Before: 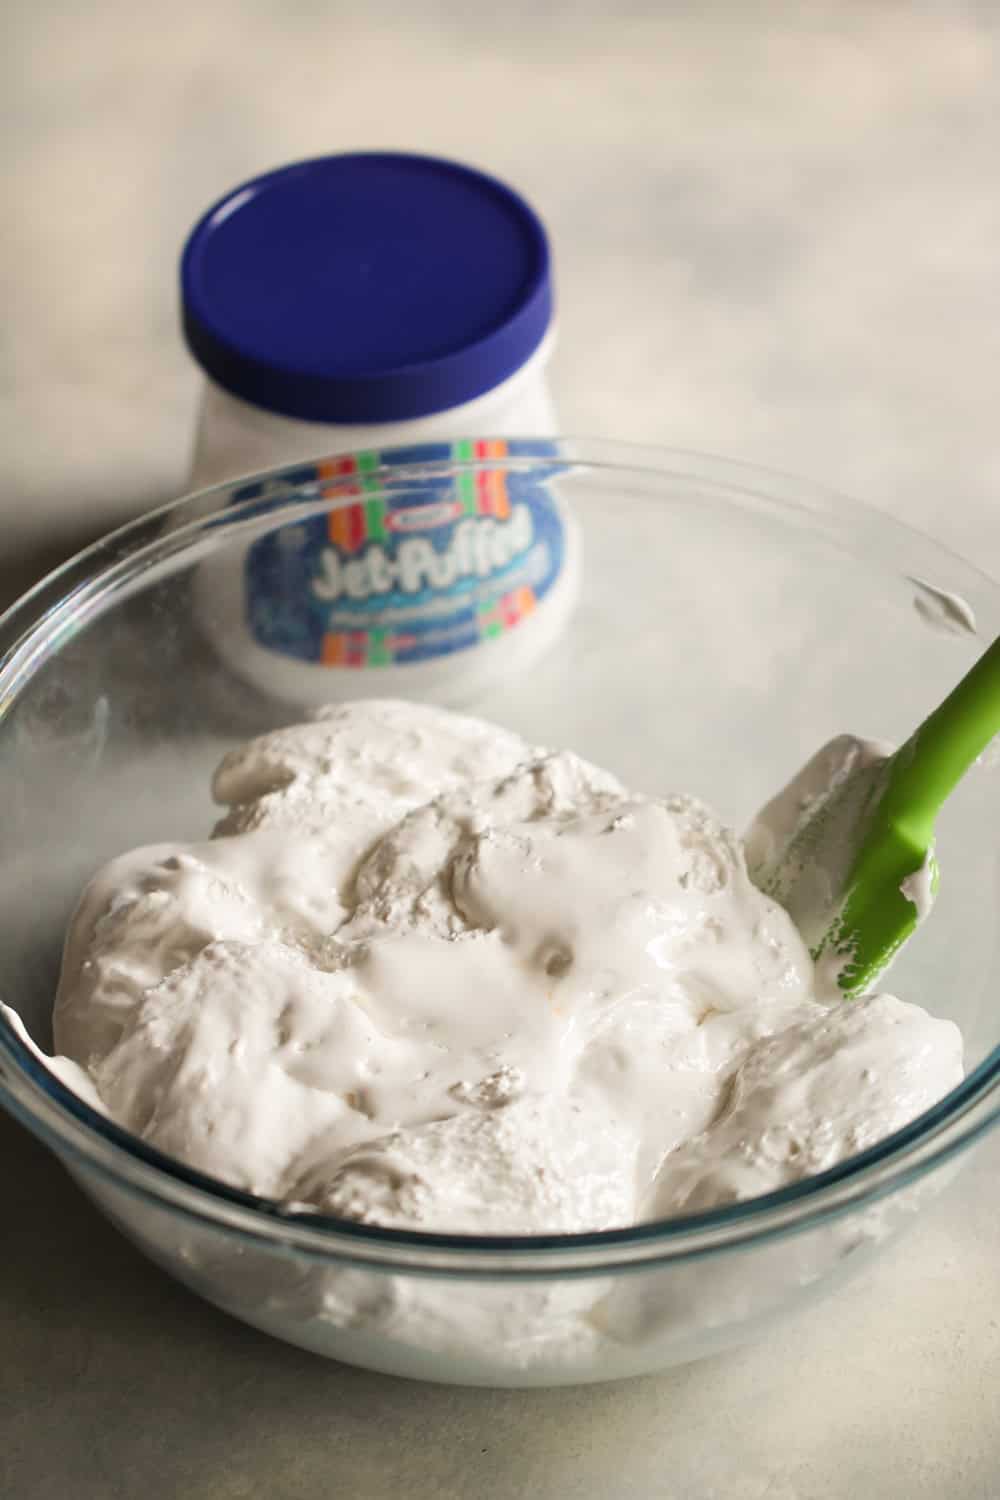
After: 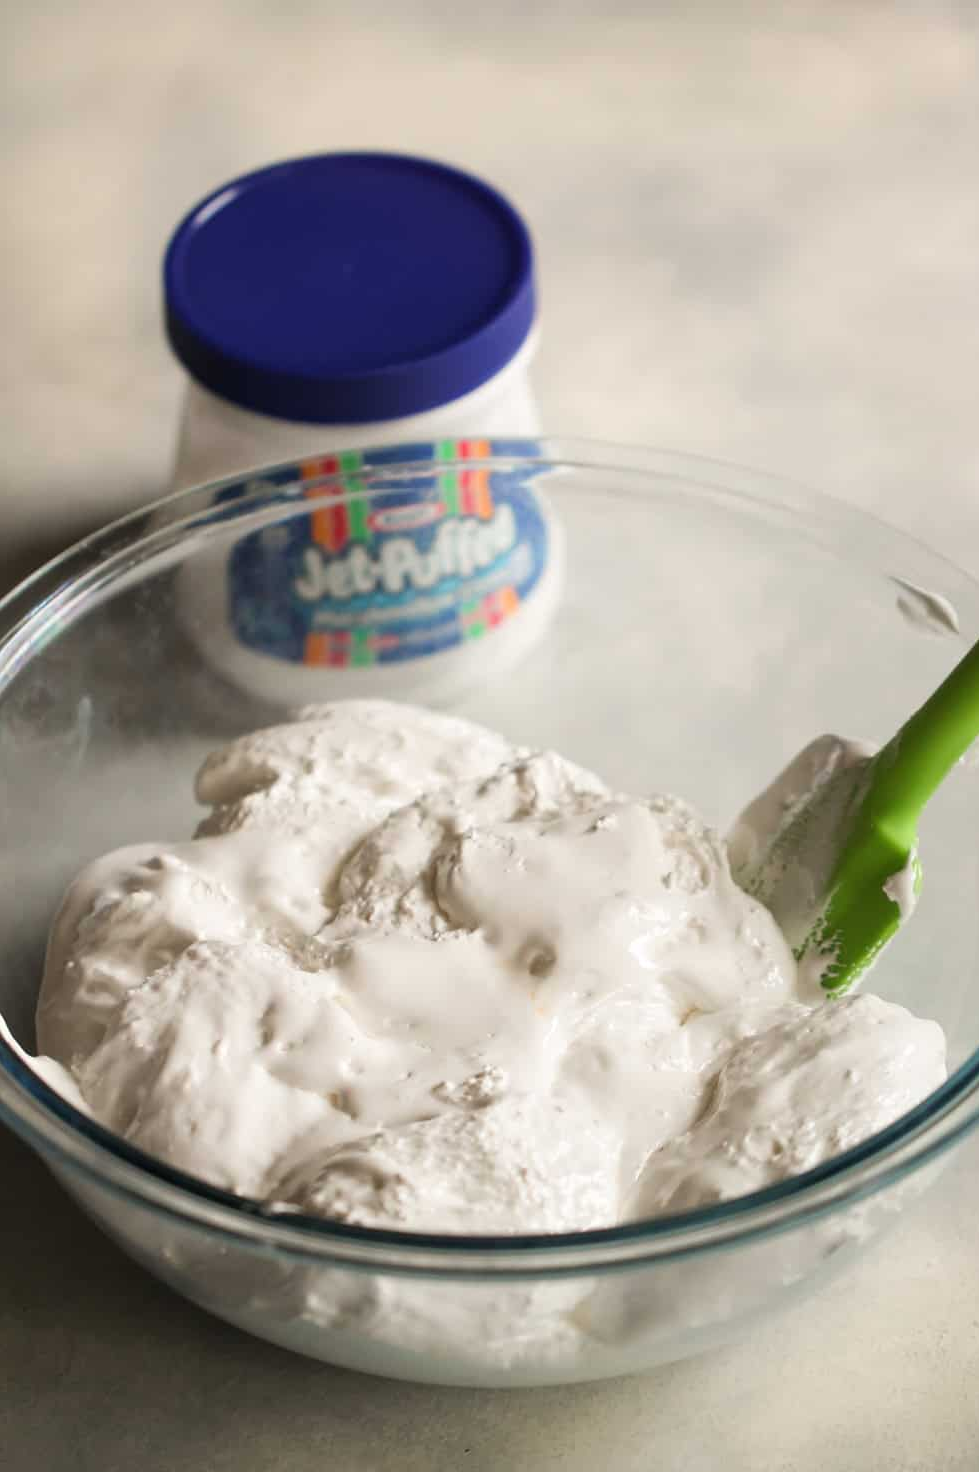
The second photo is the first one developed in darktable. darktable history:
crop: left 1.735%, right 0.276%, bottom 1.852%
